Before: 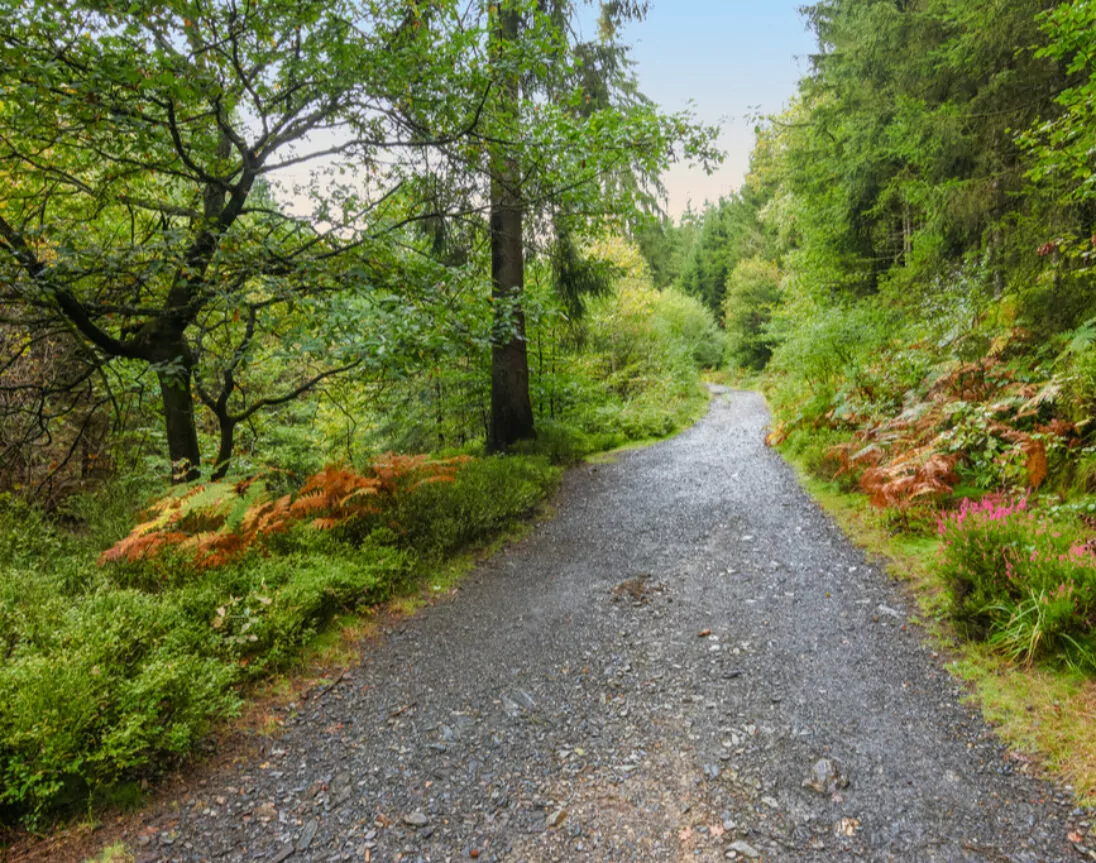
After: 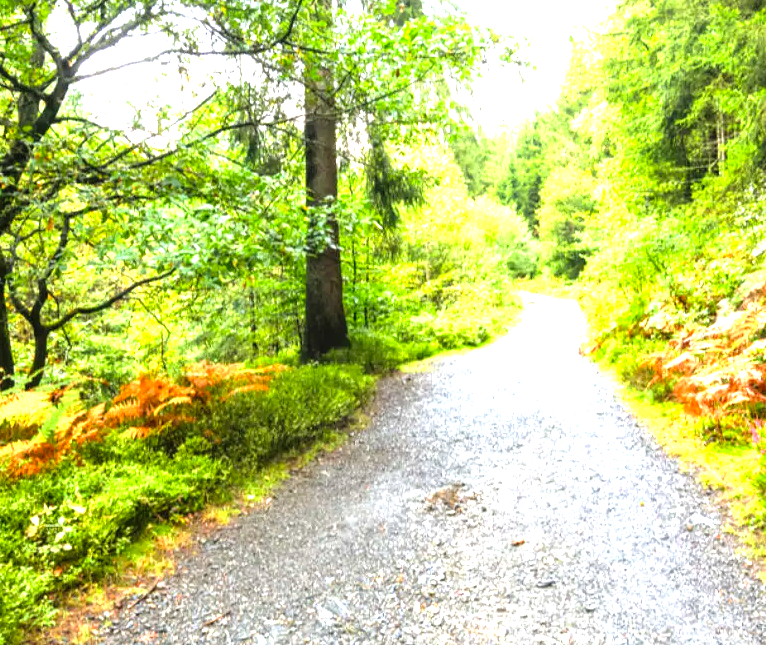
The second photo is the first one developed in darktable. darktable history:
crop and rotate: left 17.046%, top 10.659%, right 12.989%, bottom 14.553%
levels: levels [0, 0.281, 0.562]
